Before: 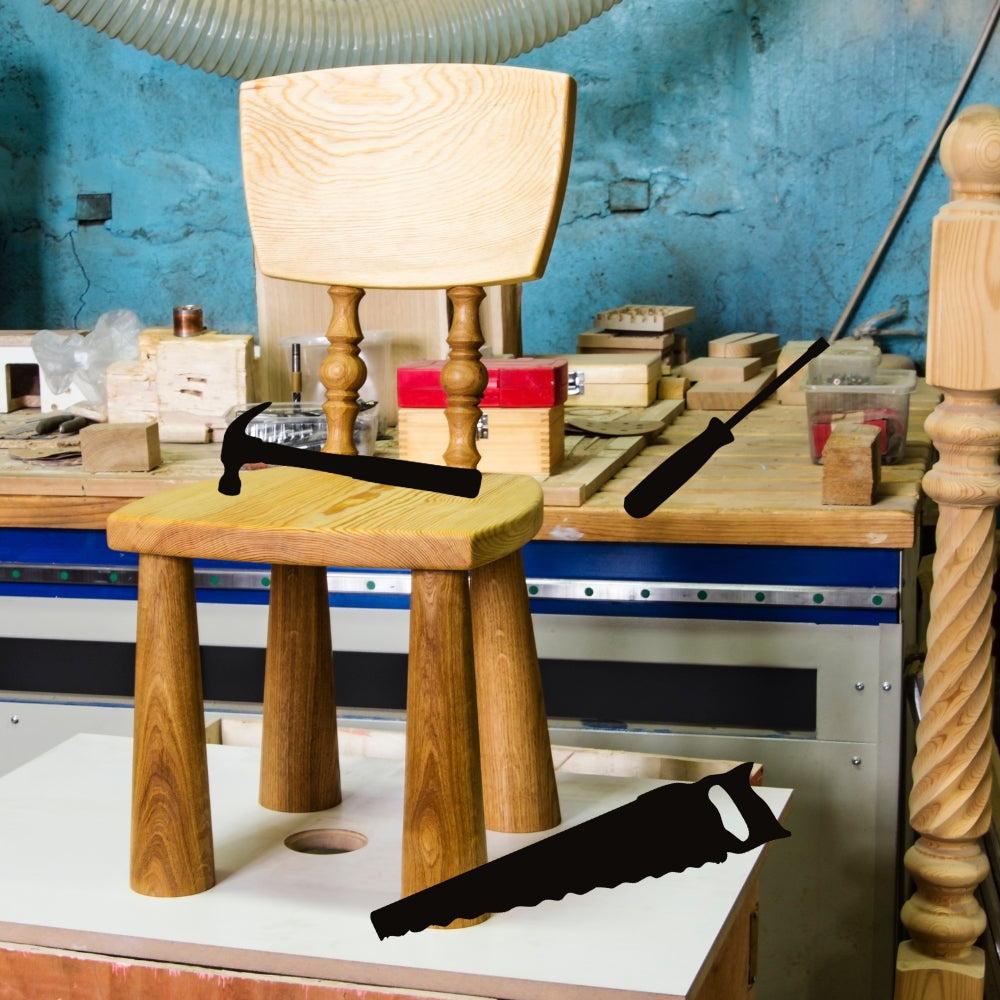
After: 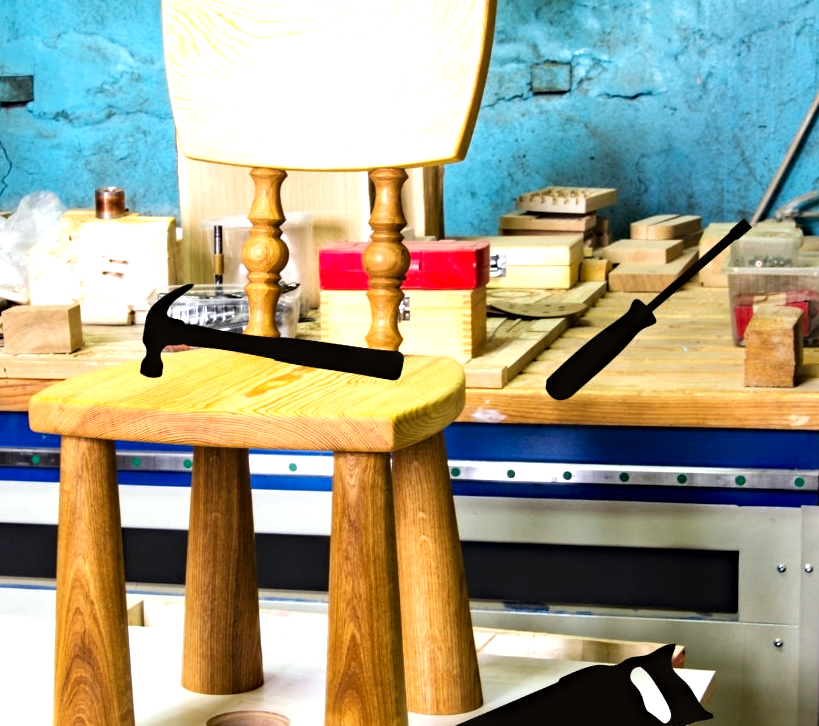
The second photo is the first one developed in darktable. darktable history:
tone equalizer: -8 EV -0.455 EV, -7 EV -0.377 EV, -6 EV -0.324 EV, -5 EV -0.222 EV, -3 EV 0.216 EV, -2 EV 0.32 EV, -1 EV 0.374 EV, +0 EV 0.433 EV
exposure: exposure 0.404 EV, compensate exposure bias true, compensate highlight preservation false
haze removal: compatibility mode true, adaptive false
crop: left 7.818%, top 11.897%, right 10.217%, bottom 15.468%
